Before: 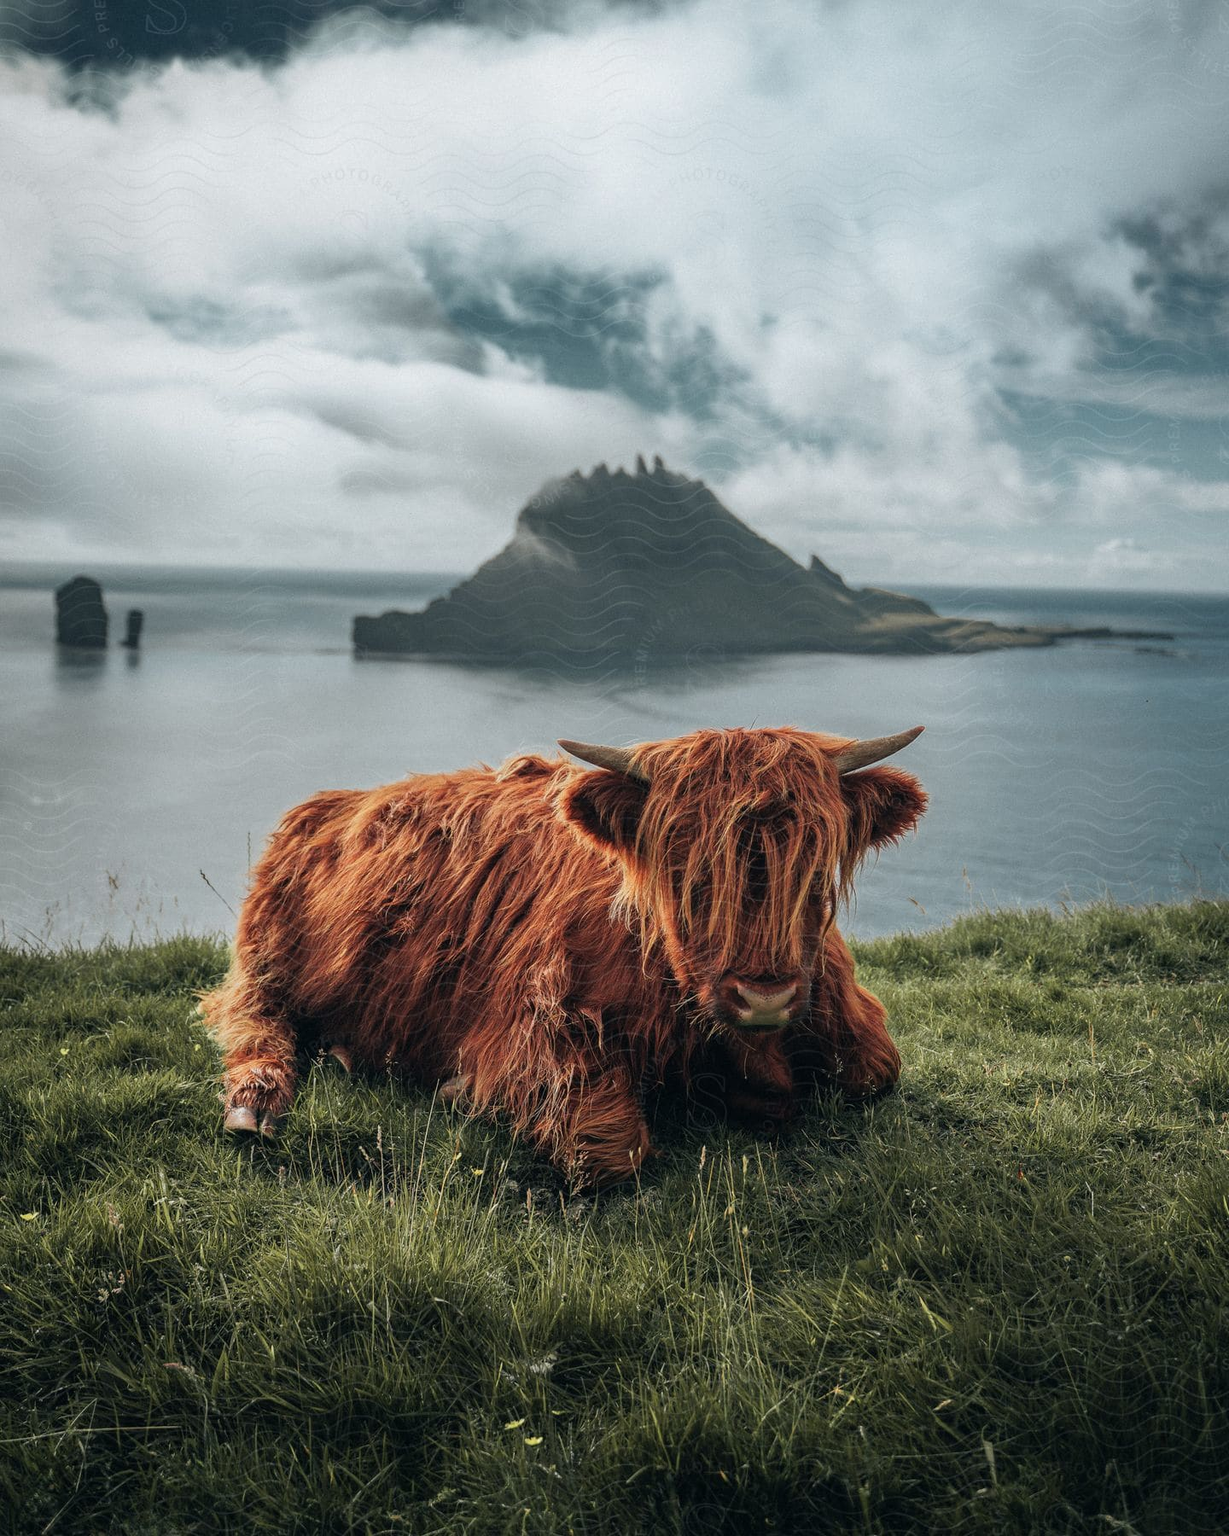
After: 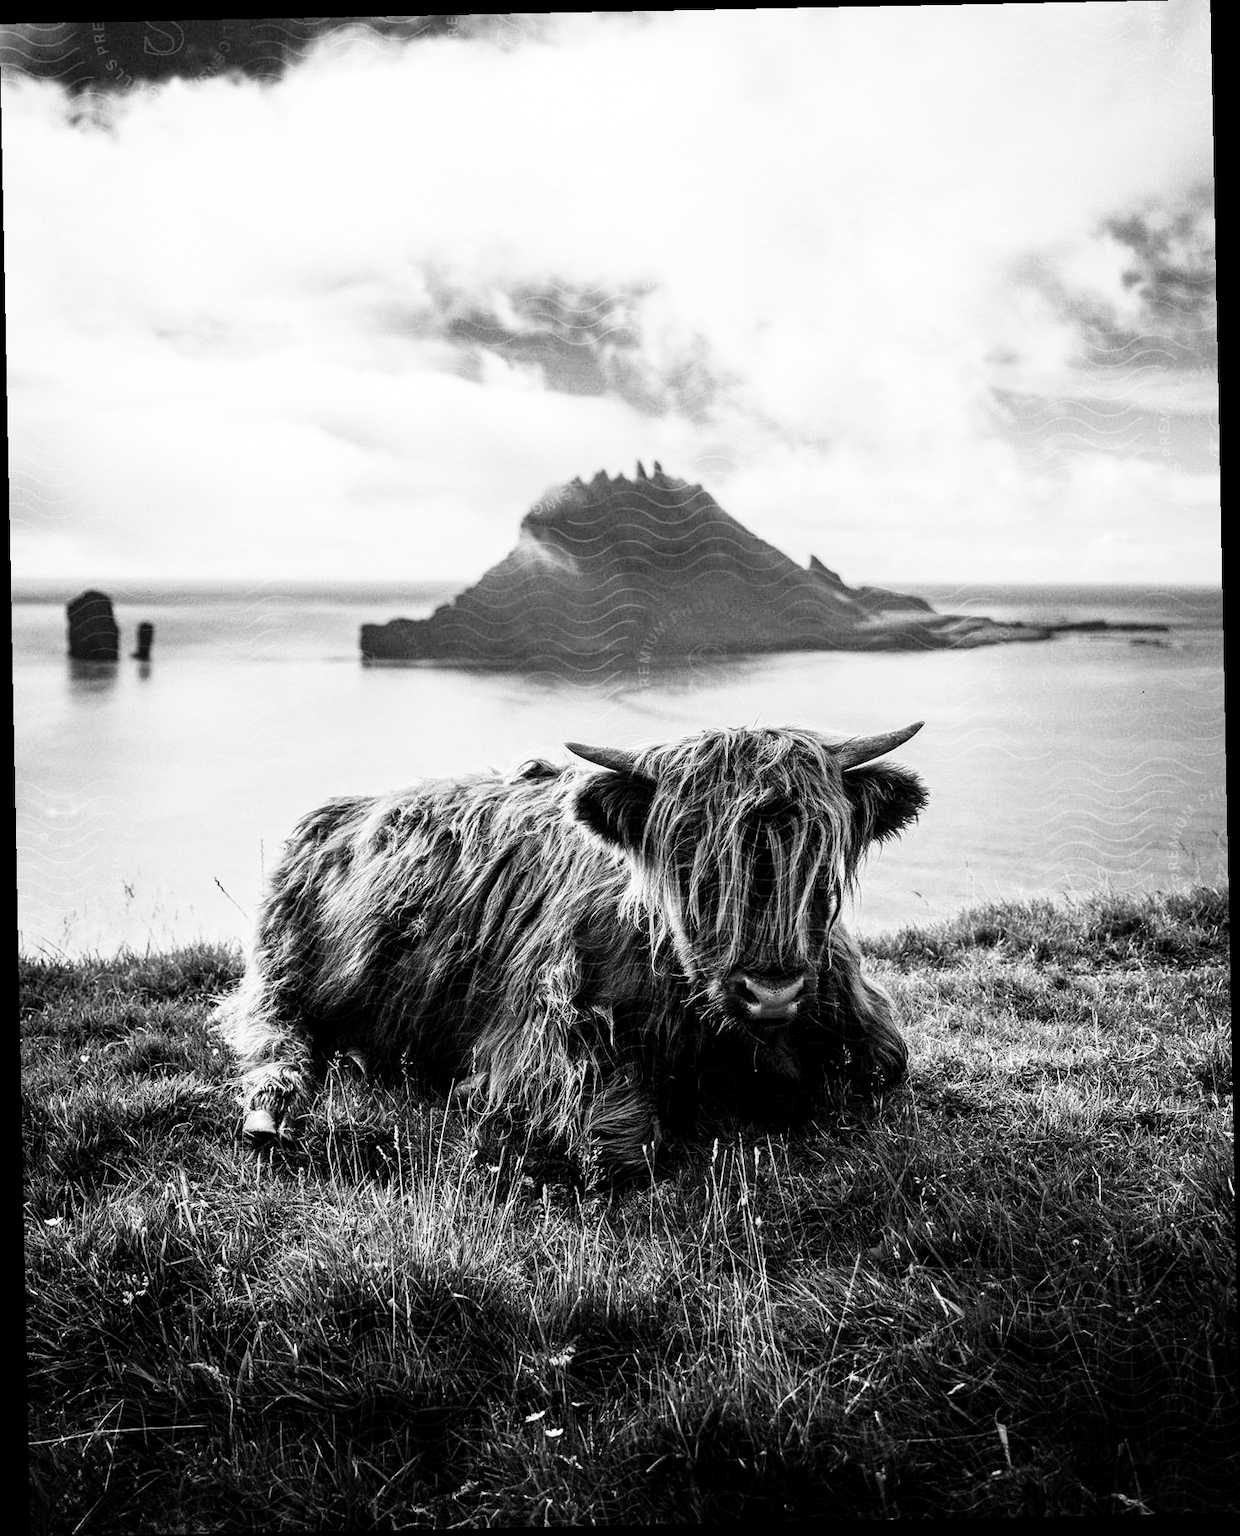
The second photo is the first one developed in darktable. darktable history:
local contrast: highlights 100%, shadows 100%, detail 120%, midtone range 0.2
rgb curve: curves: ch0 [(0, 0) (0.21, 0.15) (0.24, 0.21) (0.5, 0.75) (0.75, 0.96) (0.89, 0.99) (1, 1)]; ch1 [(0, 0.02) (0.21, 0.13) (0.25, 0.2) (0.5, 0.67) (0.75, 0.9) (0.89, 0.97) (1, 1)]; ch2 [(0, 0.02) (0.21, 0.13) (0.25, 0.2) (0.5, 0.67) (0.75, 0.9) (0.89, 0.97) (1, 1)], compensate middle gray true
rotate and perspective: rotation -1.17°, automatic cropping off
color calibration: output gray [0.267, 0.423, 0.261, 0], illuminant same as pipeline (D50), adaptation none (bypass)
